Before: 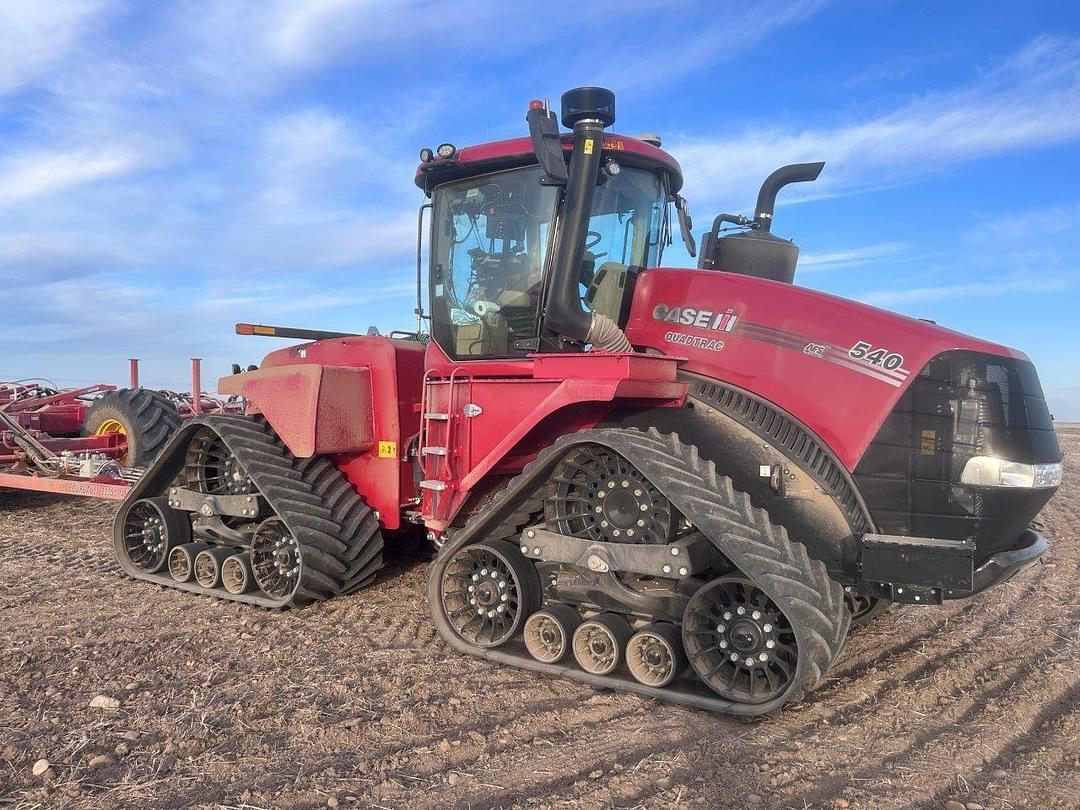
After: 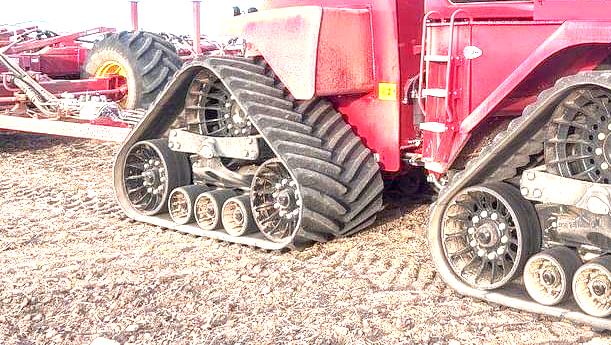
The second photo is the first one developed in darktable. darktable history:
exposure: black level correction 0.001, exposure 1.857 EV, compensate highlight preservation false
local contrast: on, module defaults
crop: top 44.307%, right 43.391%, bottom 13.063%
